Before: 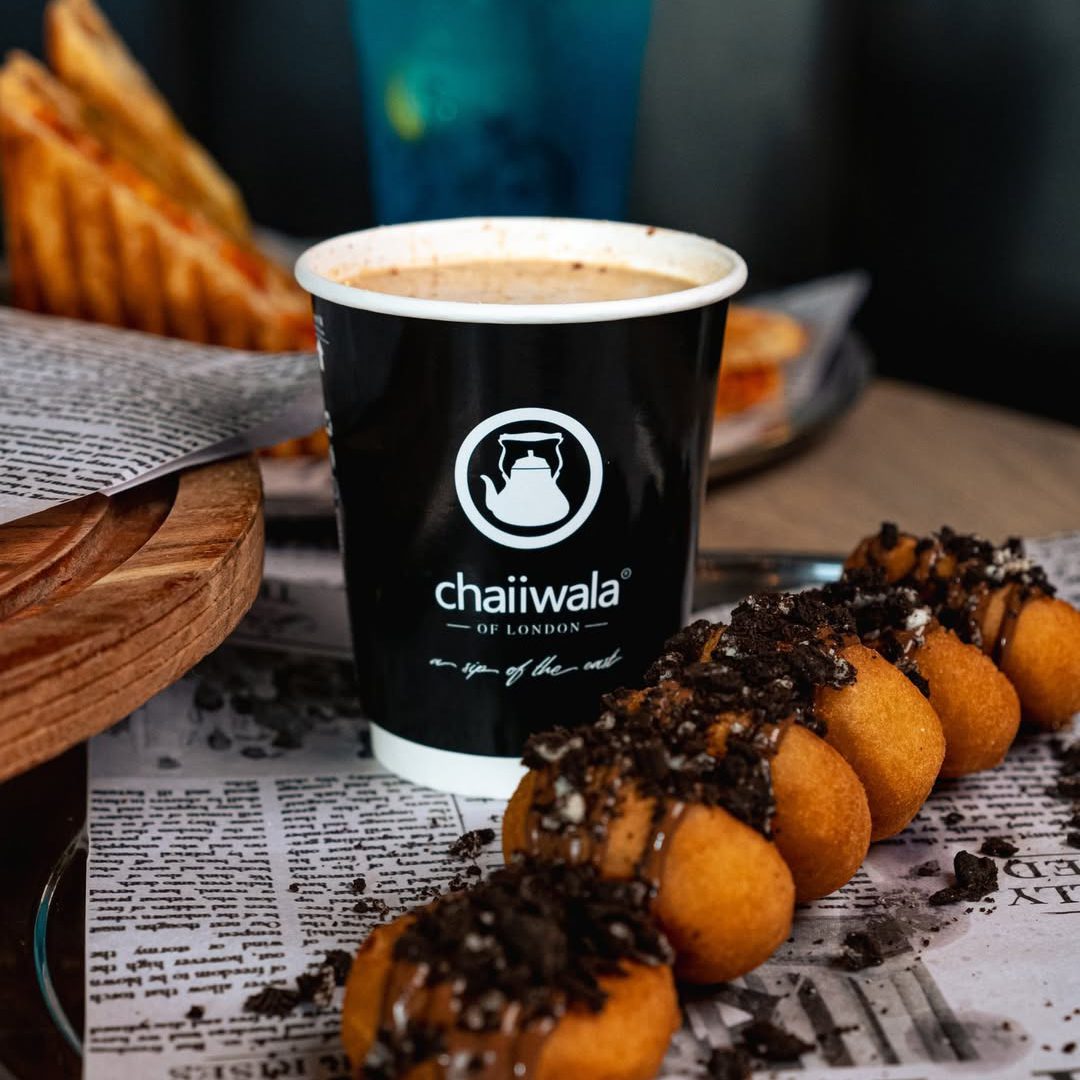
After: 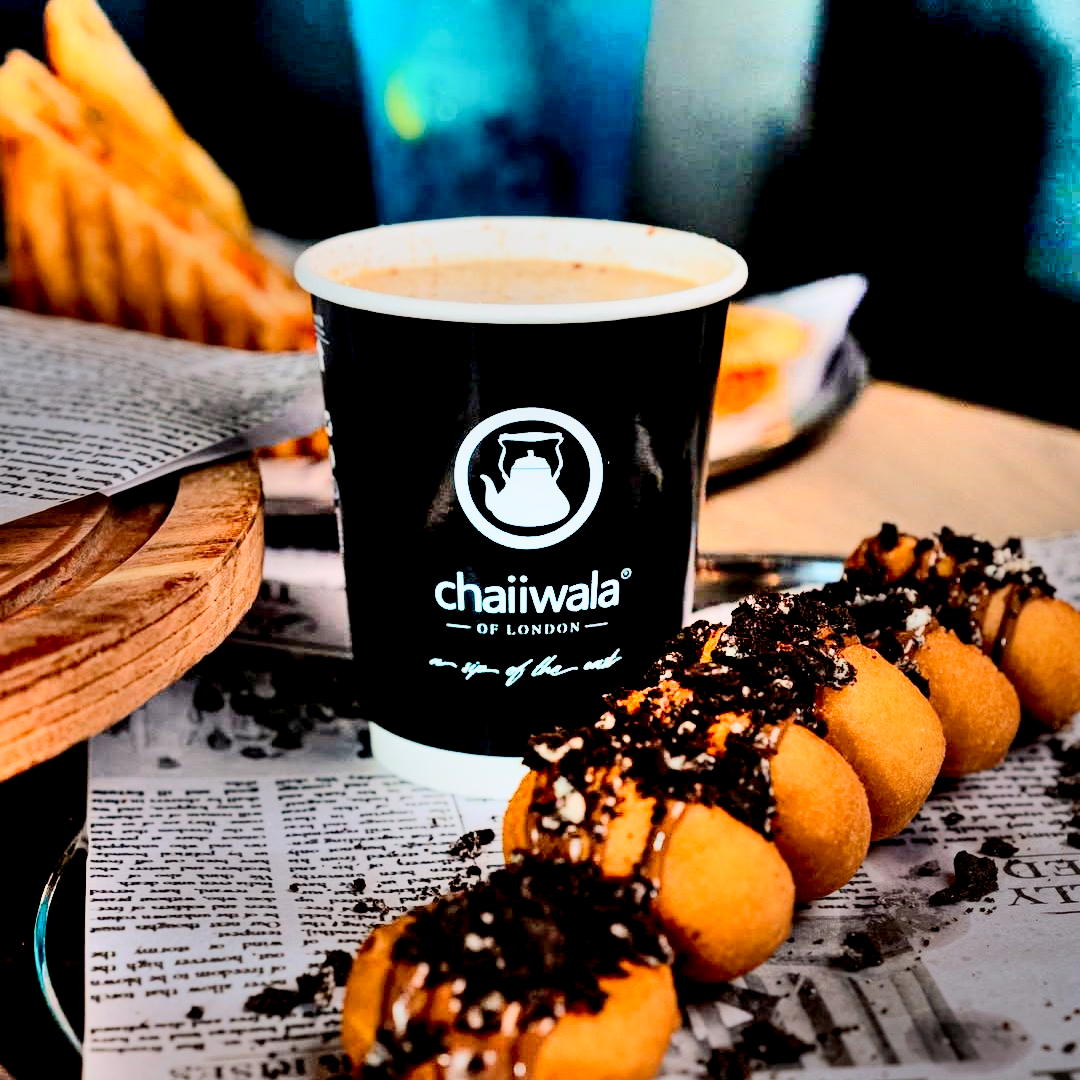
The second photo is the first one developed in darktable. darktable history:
exposure: black level correction 0.011, exposure -0.478 EV, compensate highlight preservation false
shadows and highlights: radius 123.98, shadows 100, white point adjustment -3, highlights -100, highlights color adjustment 89.84%, soften with gaussian
